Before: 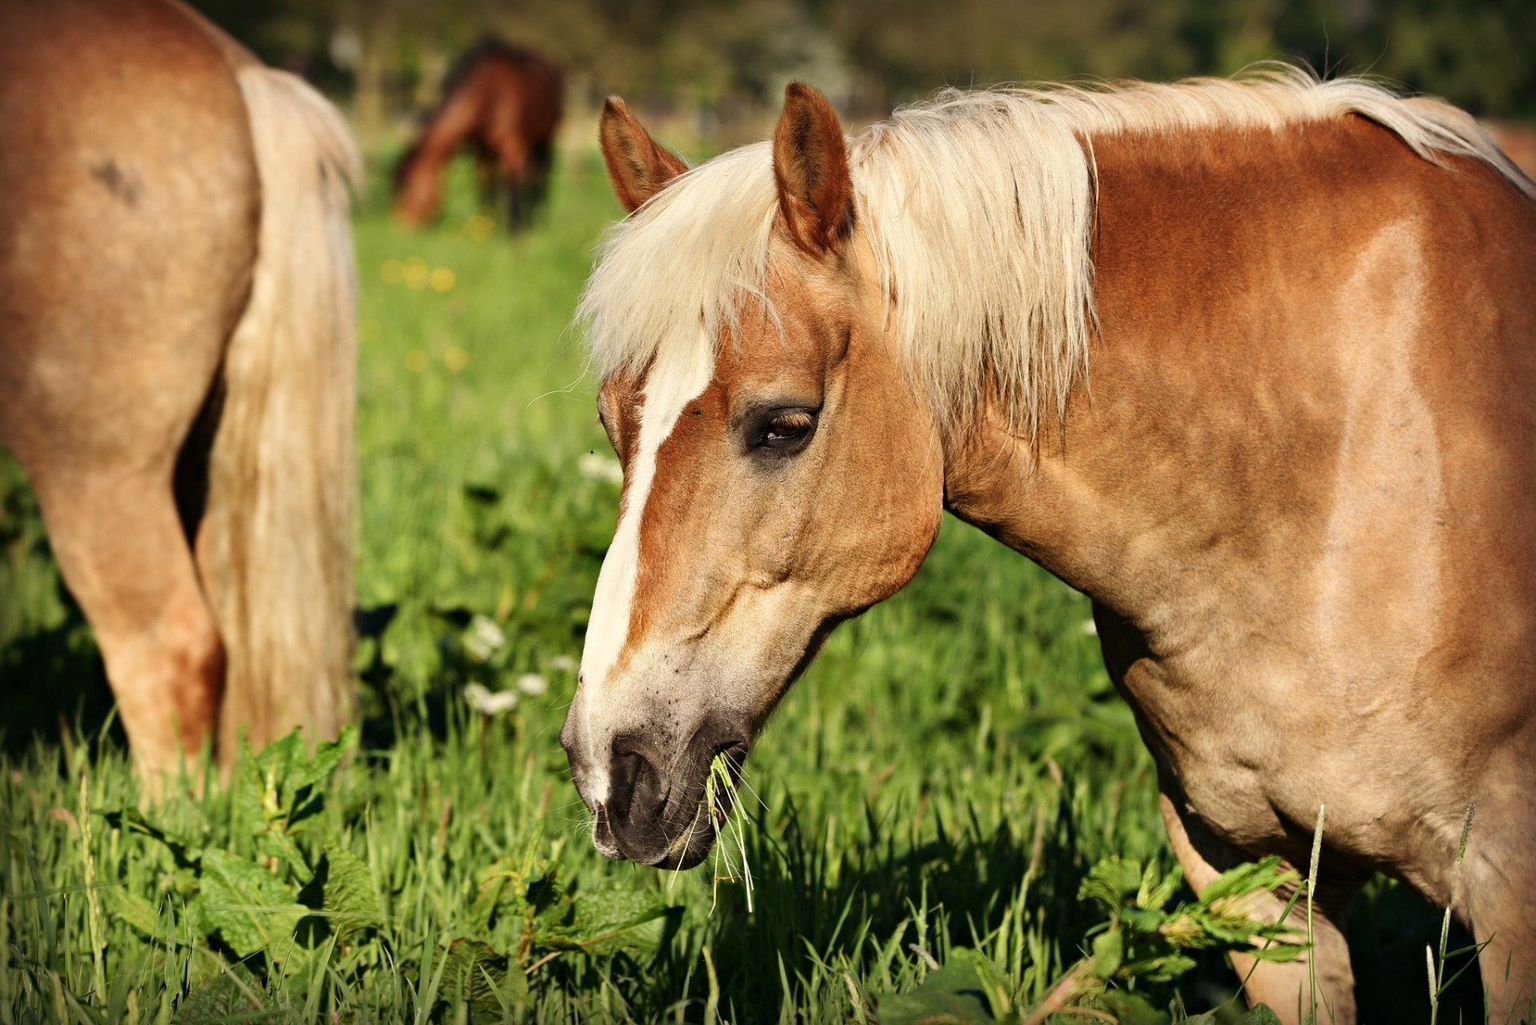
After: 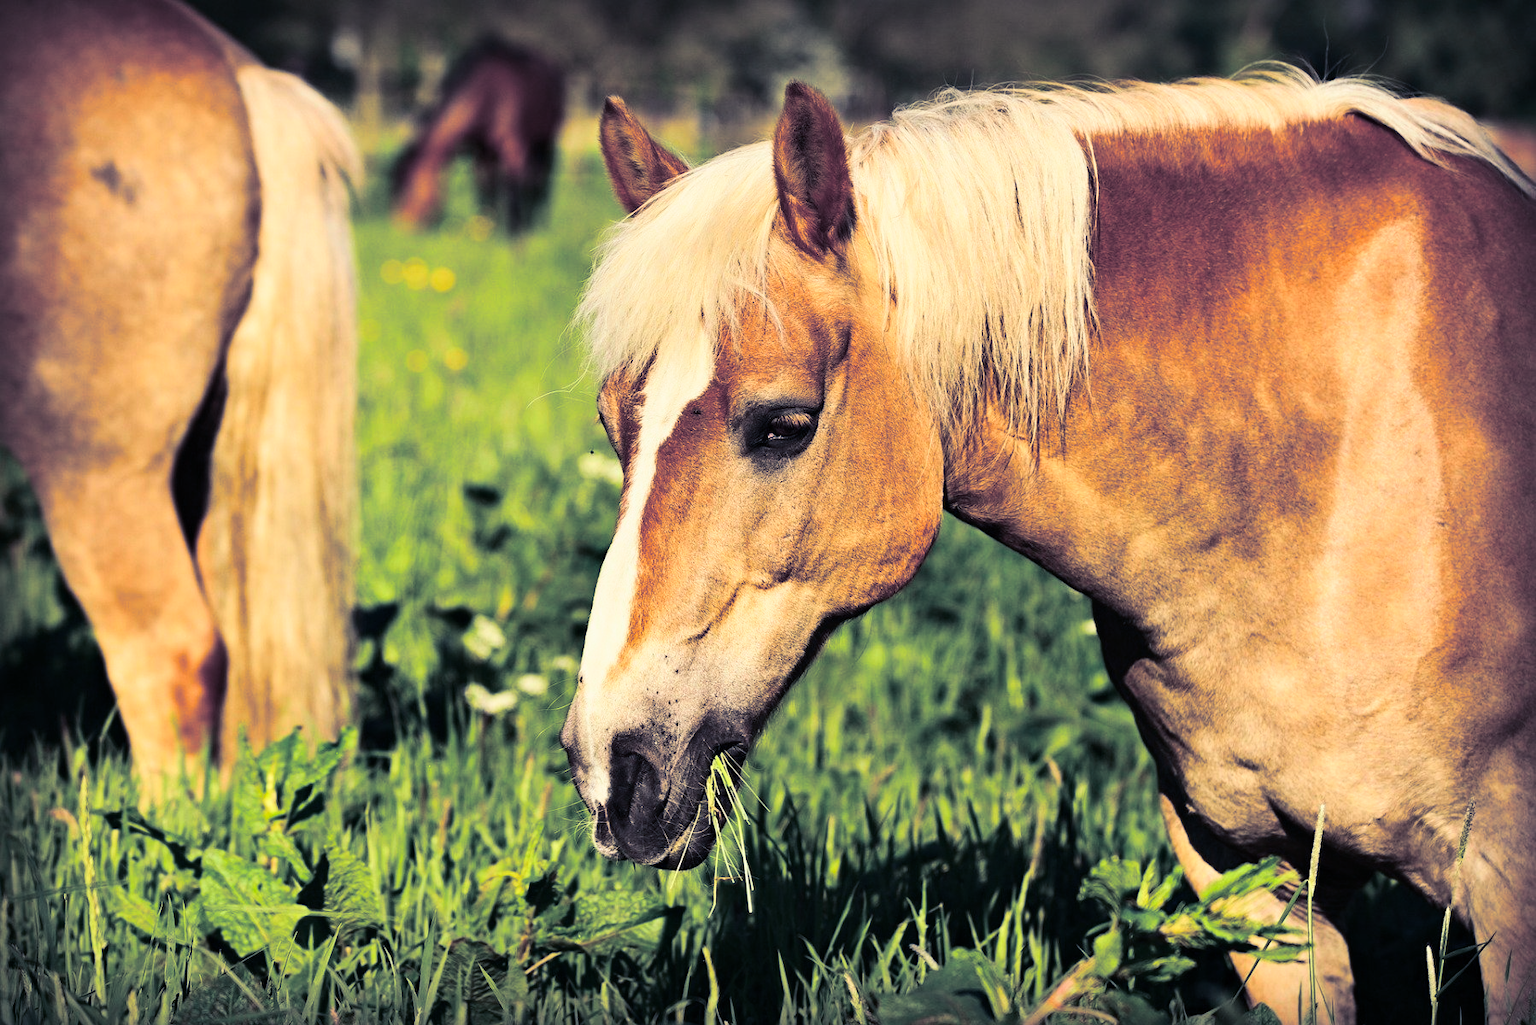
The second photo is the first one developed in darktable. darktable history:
exposure: compensate highlight preservation false
contrast brightness saturation: contrast 0.23, brightness 0.1, saturation 0.29
split-toning: shadows › hue 230.4°
